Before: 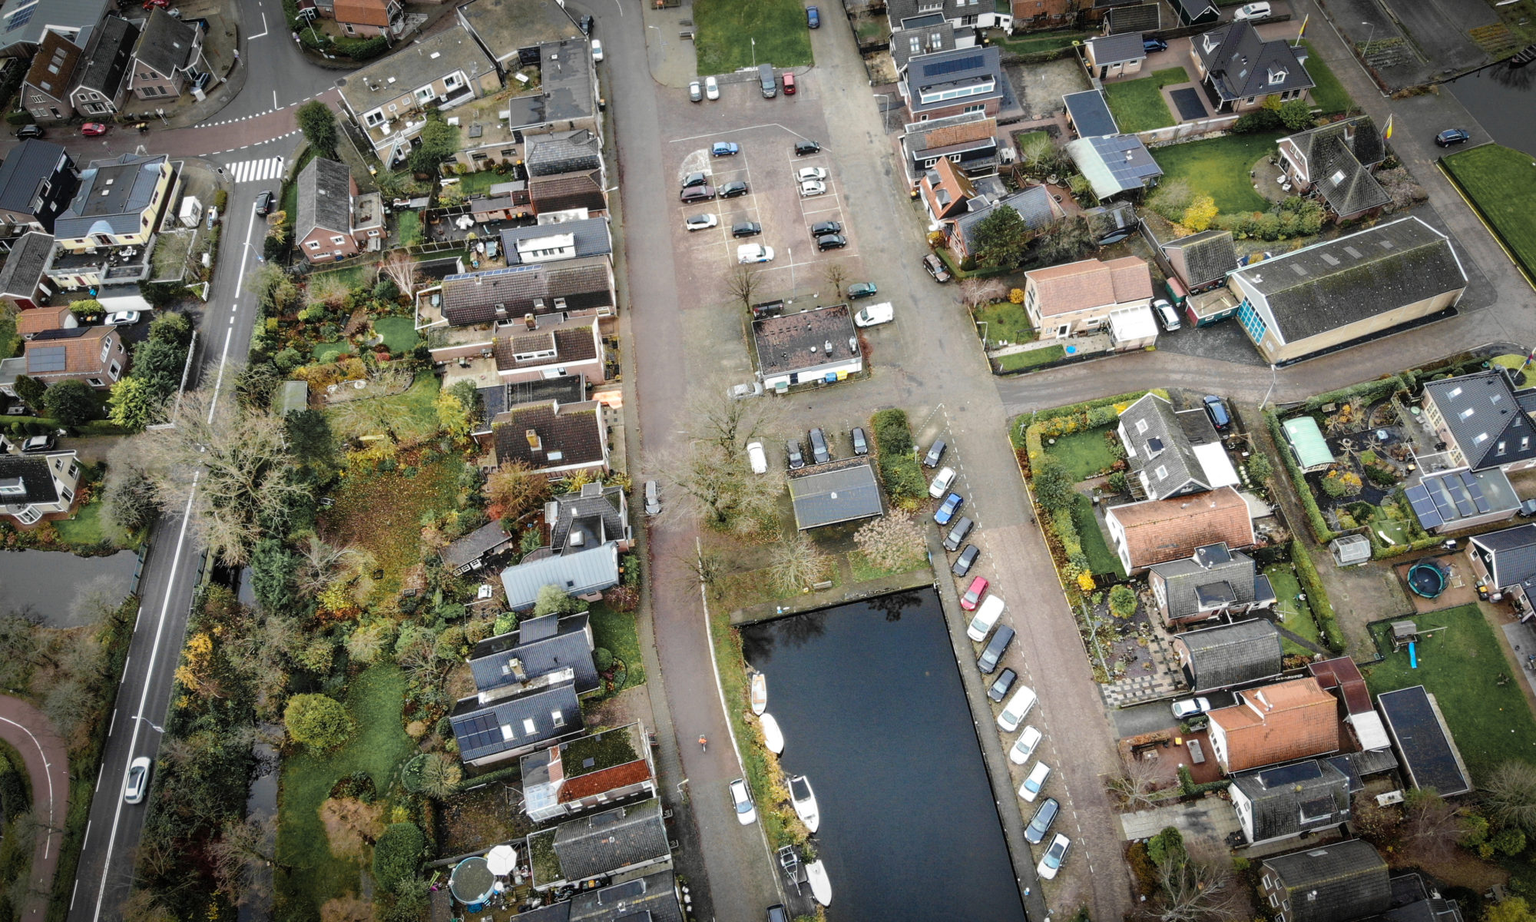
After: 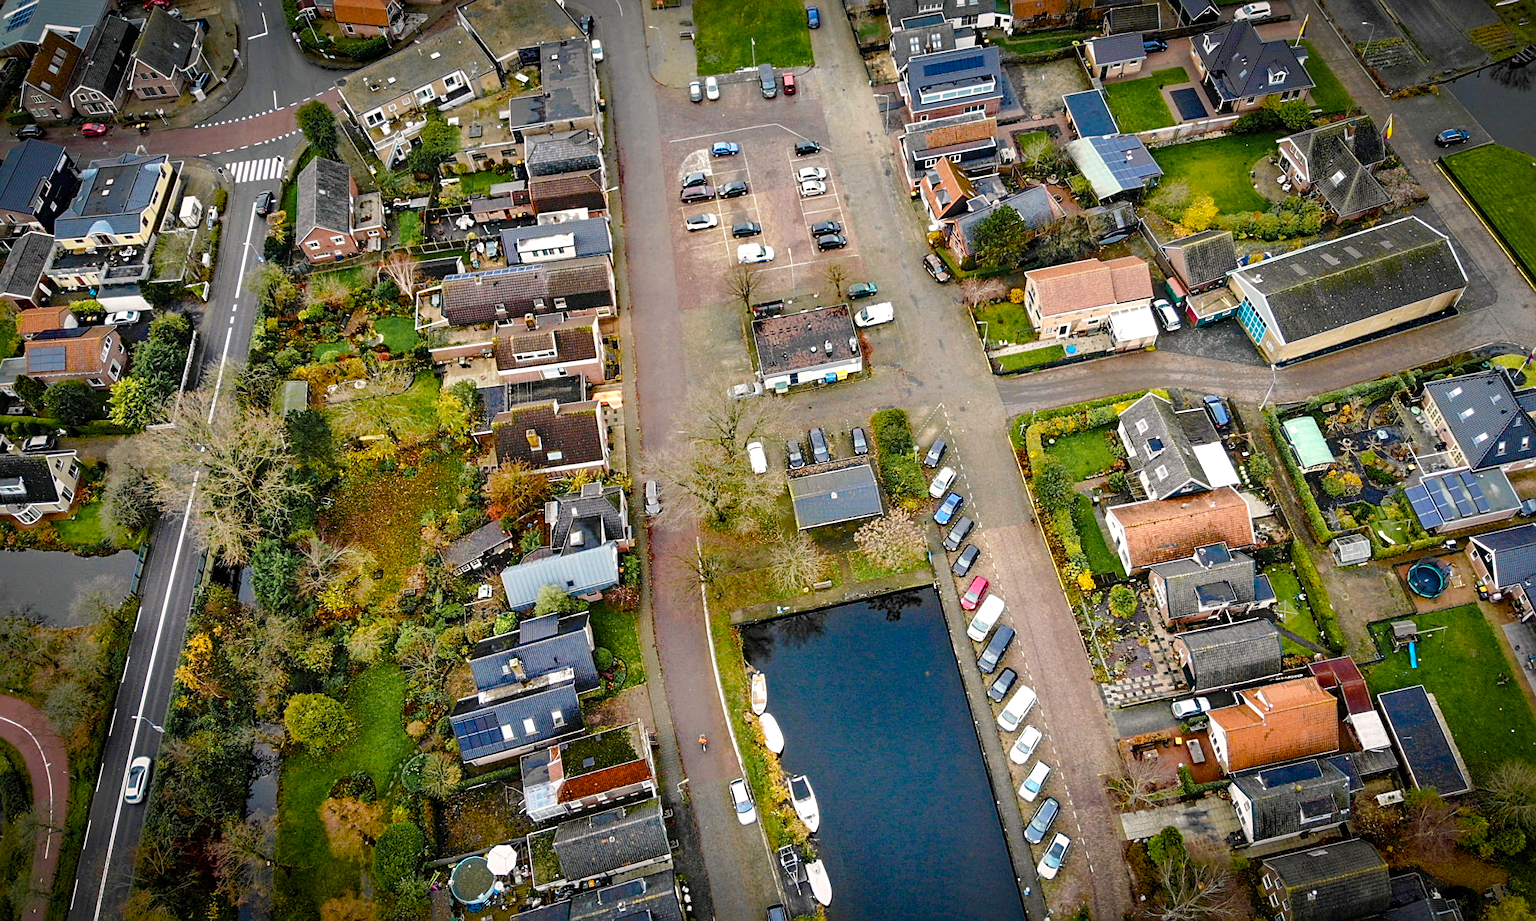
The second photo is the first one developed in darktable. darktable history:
exposure: black level correction 0.002, compensate highlight preservation false
sharpen: on, module defaults
color balance rgb: highlights gain › chroma 1.657%, highlights gain › hue 56.03°, linear chroma grading › global chroma 19.405%, perceptual saturation grading › global saturation 44.259%, perceptual saturation grading › highlights -50.506%, perceptual saturation grading › shadows 31.198%, global vibrance 20%
haze removal: compatibility mode true, adaptive false
